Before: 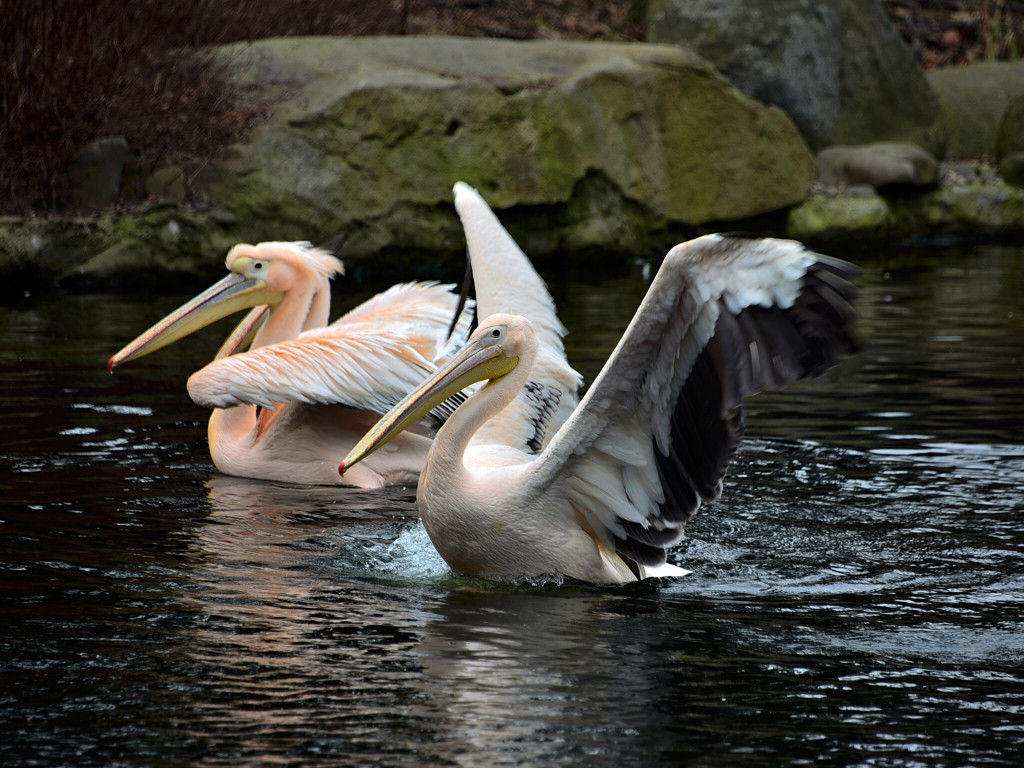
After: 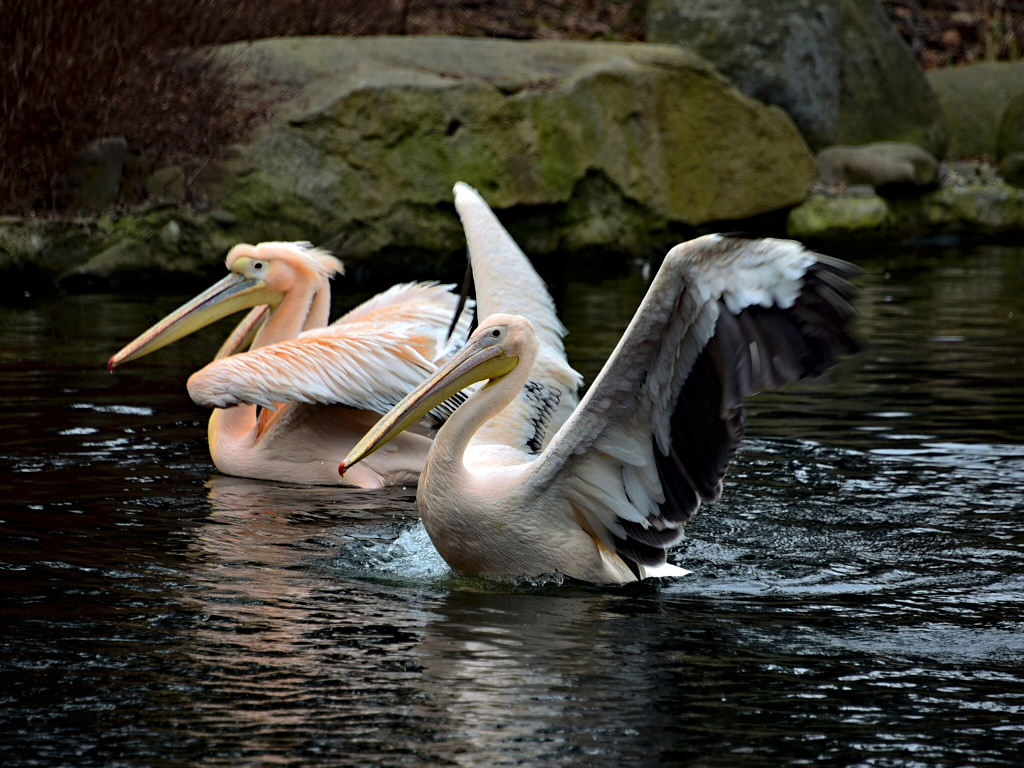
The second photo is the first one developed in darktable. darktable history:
exposure: black level correction 0.001, compensate highlight preservation false
haze removal: compatibility mode true, adaptive false
